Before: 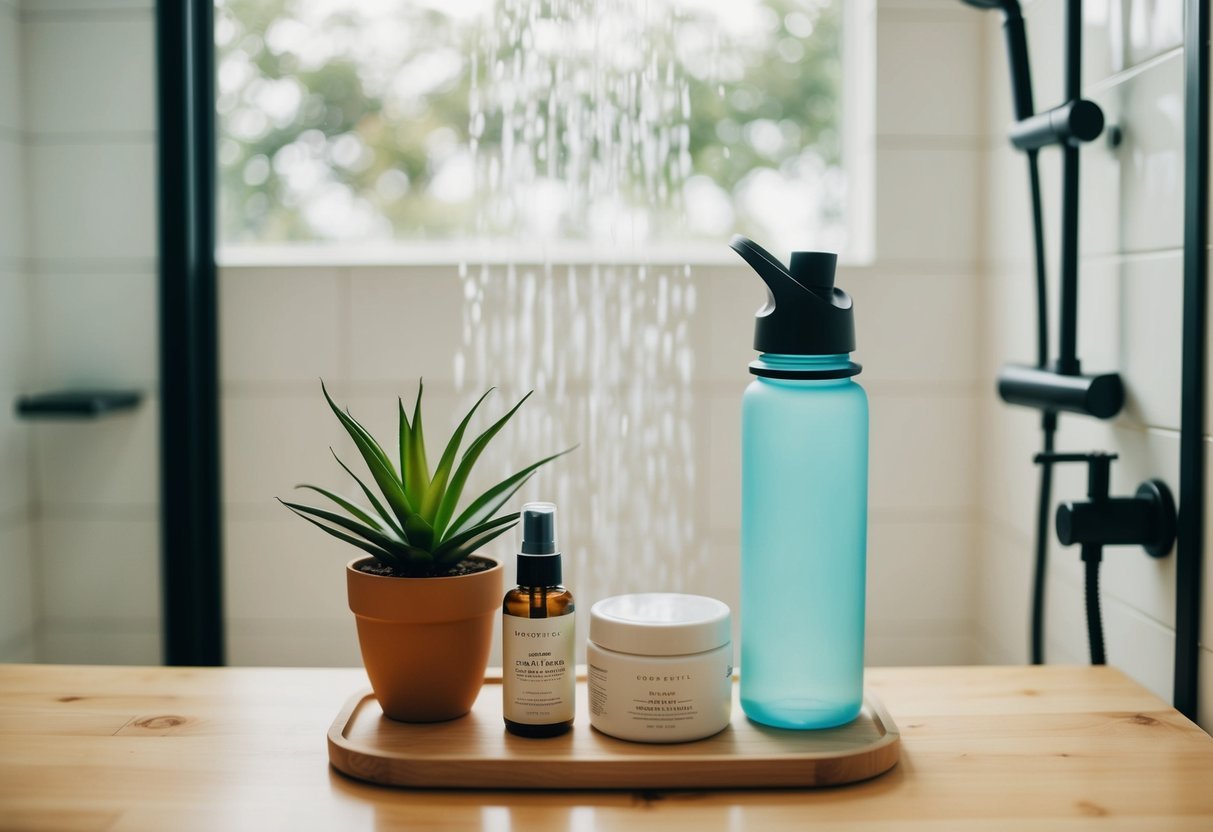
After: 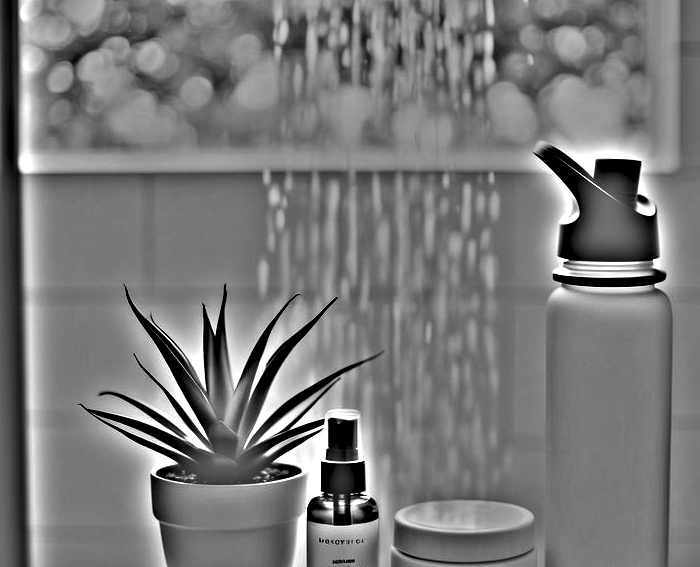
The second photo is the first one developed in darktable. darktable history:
crop: left 16.202%, top 11.208%, right 26.045%, bottom 20.557%
tone equalizer: -8 EV -0.417 EV, -7 EV -0.389 EV, -6 EV -0.333 EV, -5 EV -0.222 EV, -3 EV 0.222 EV, -2 EV 0.333 EV, -1 EV 0.389 EV, +0 EV 0.417 EV, edges refinement/feathering 500, mask exposure compensation -1.57 EV, preserve details no
highpass: on, module defaults
